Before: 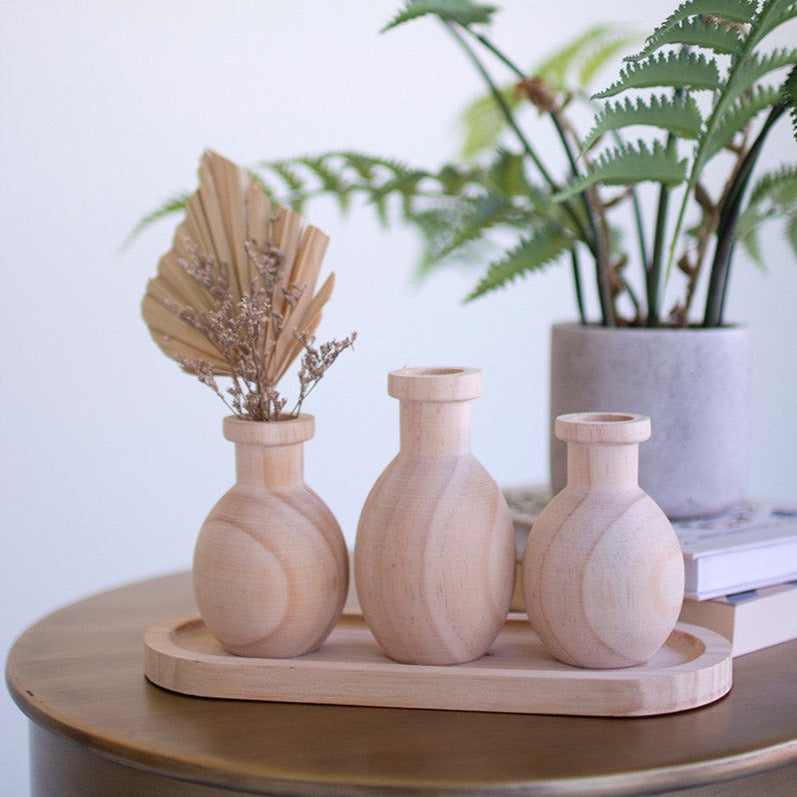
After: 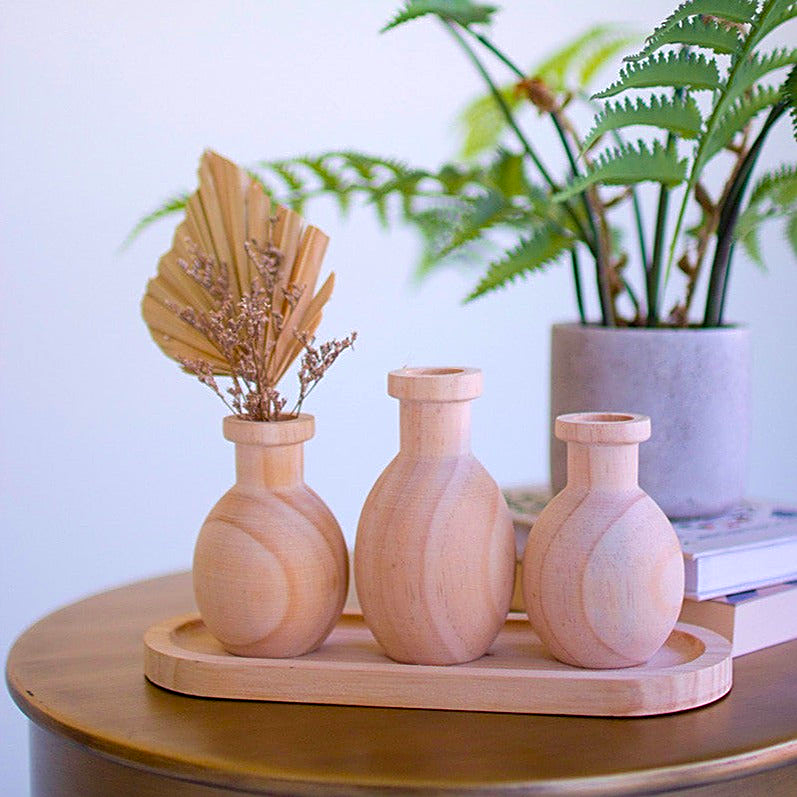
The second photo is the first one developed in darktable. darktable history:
sharpen: on, module defaults
velvia: strength 50.75%, mid-tones bias 0.504
